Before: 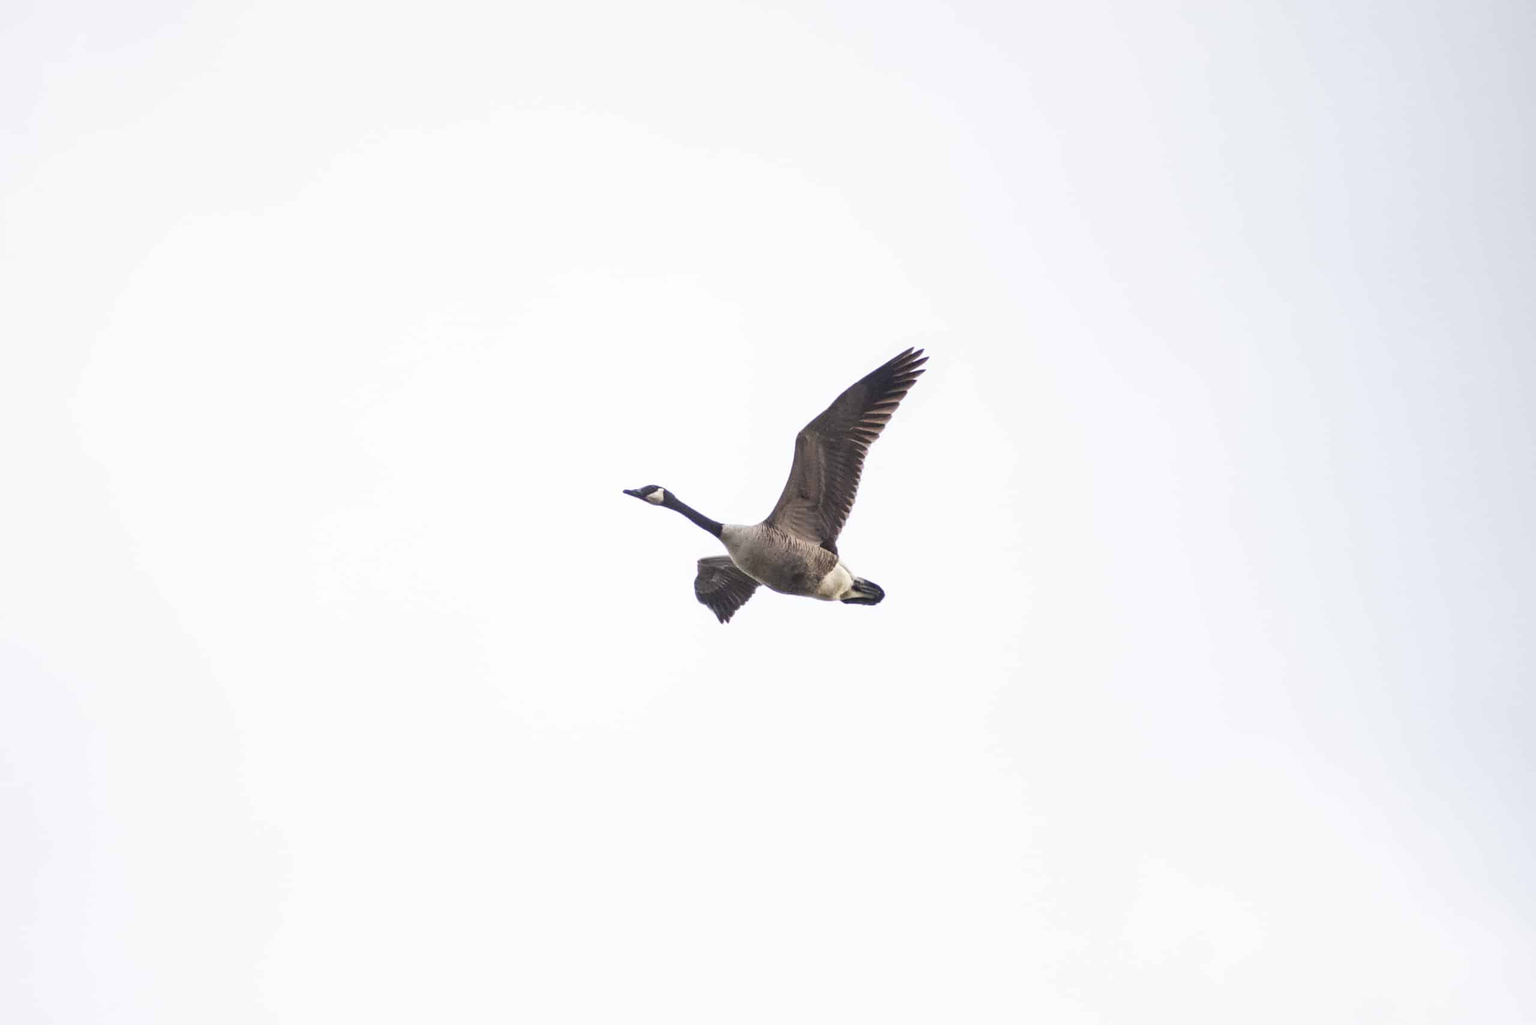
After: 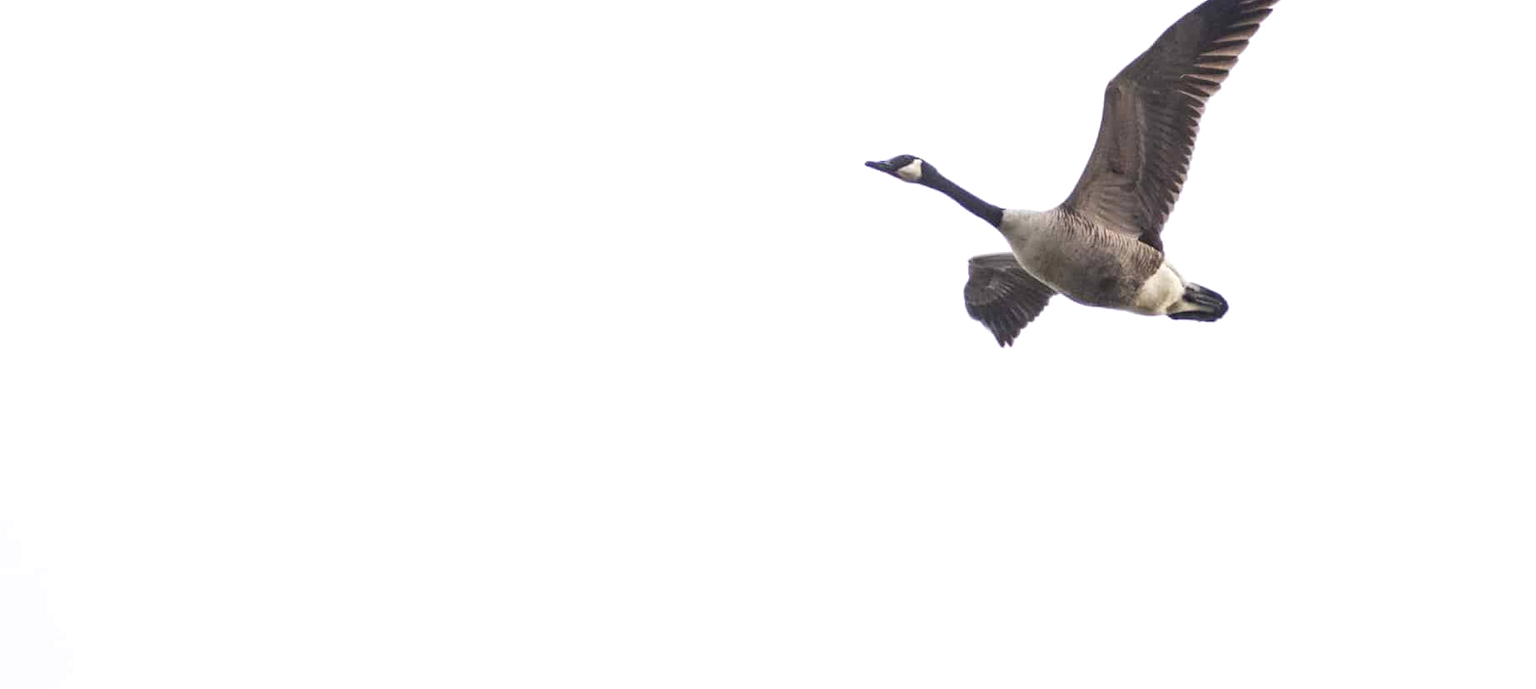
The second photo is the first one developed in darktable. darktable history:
exposure: exposure 0.127 EV, compensate highlight preservation false
crop: top 36.498%, right 27.964%, bottom 14.995%
